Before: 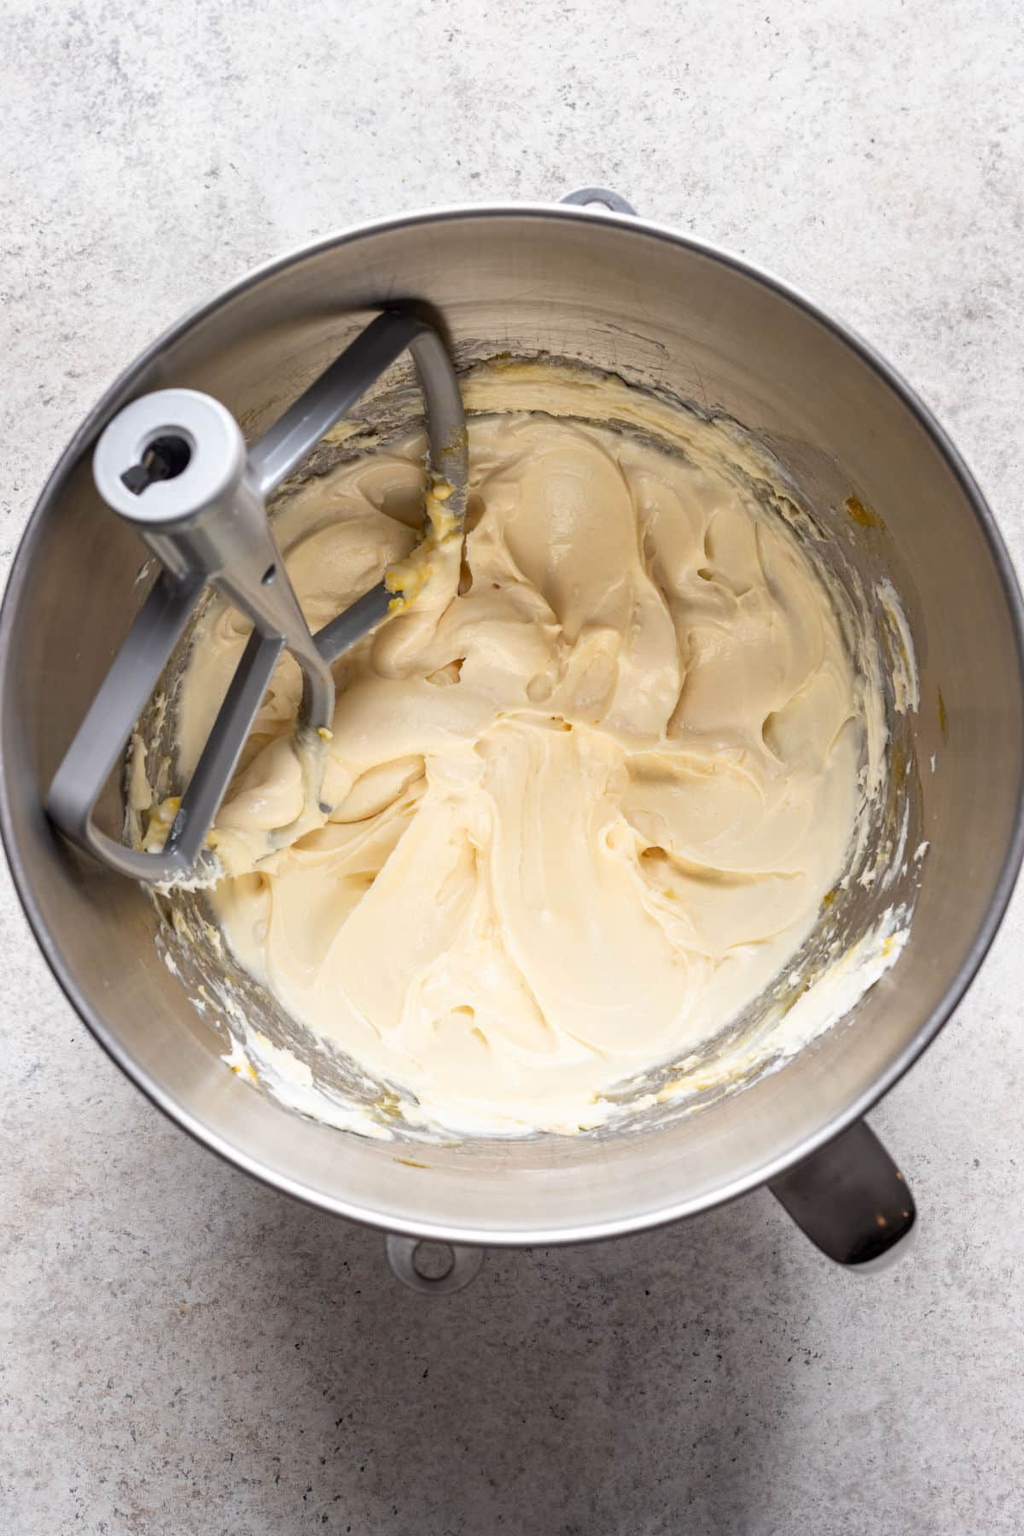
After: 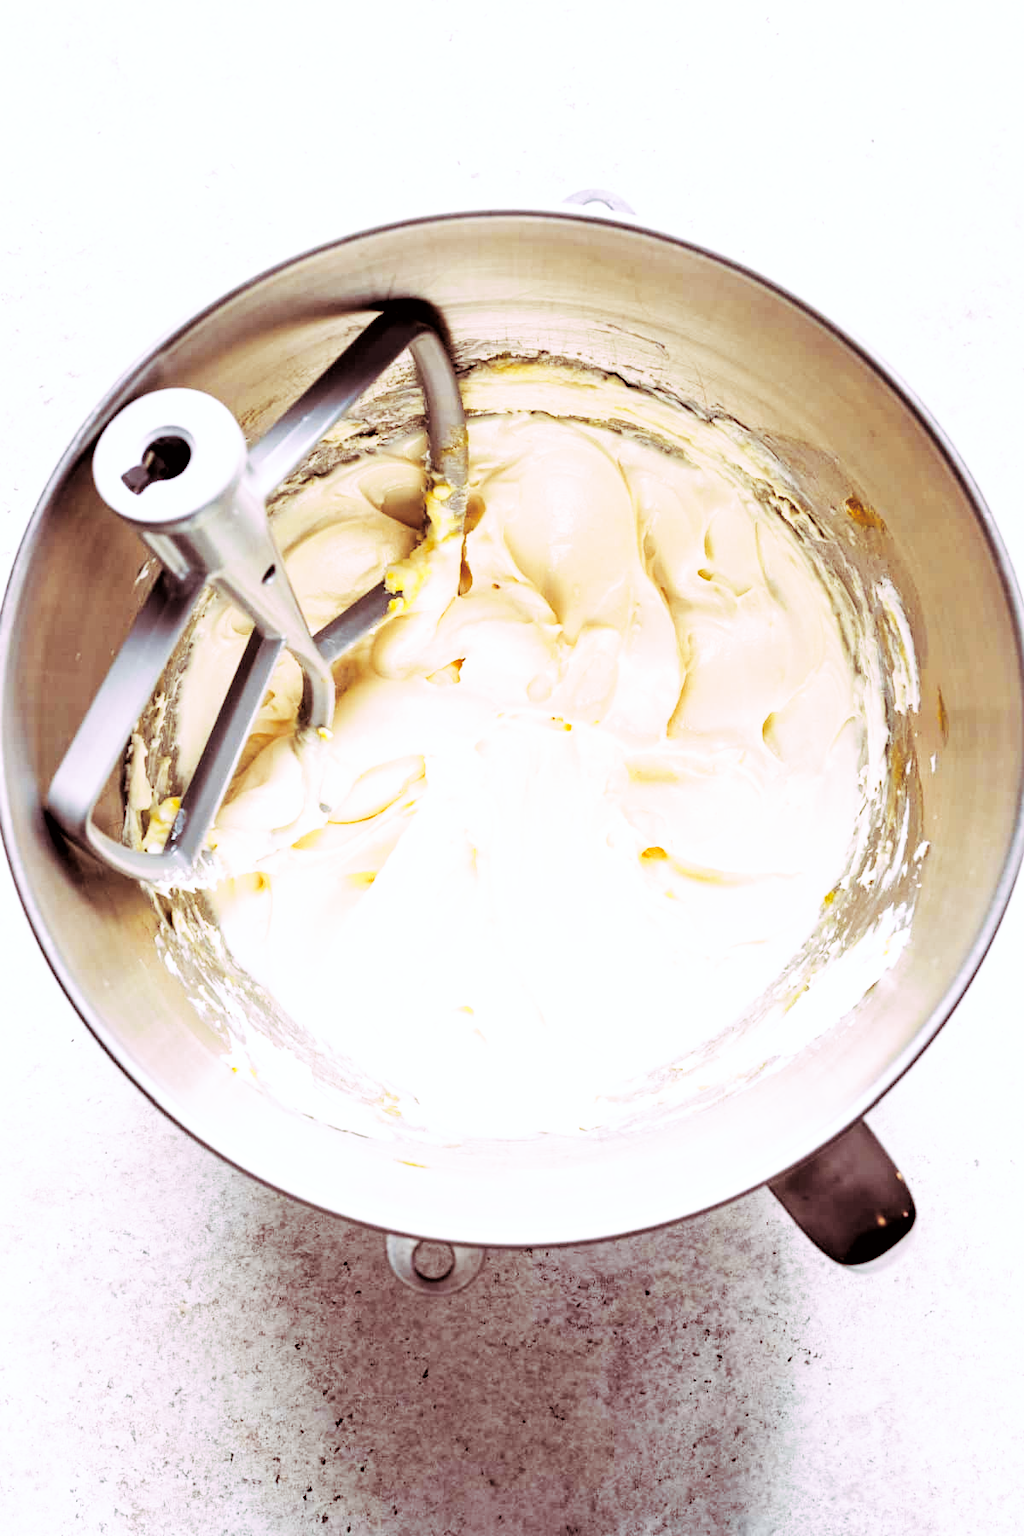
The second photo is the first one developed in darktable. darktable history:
base curve: curves: ch0 [(0, 0) (0.007, 0.004) (0.027, 0.03) (0.046, 0.07) (0.207, 0.54) (0.442, 0.872) (0.673, 0.972) (1, 1)], preserve colors none
rgb levels: levels [[0.01, 0.419, 0.839], [0, 0.5, 1], [0, 0.5, 1]]
color correction: highlights a* -2.73, highlights b* -2.09, shadows a* 2.41, shadows b* 2.73
split-toning: highlights › hue 298.8°, highlights › saturation 0.73, compress 41.76%
